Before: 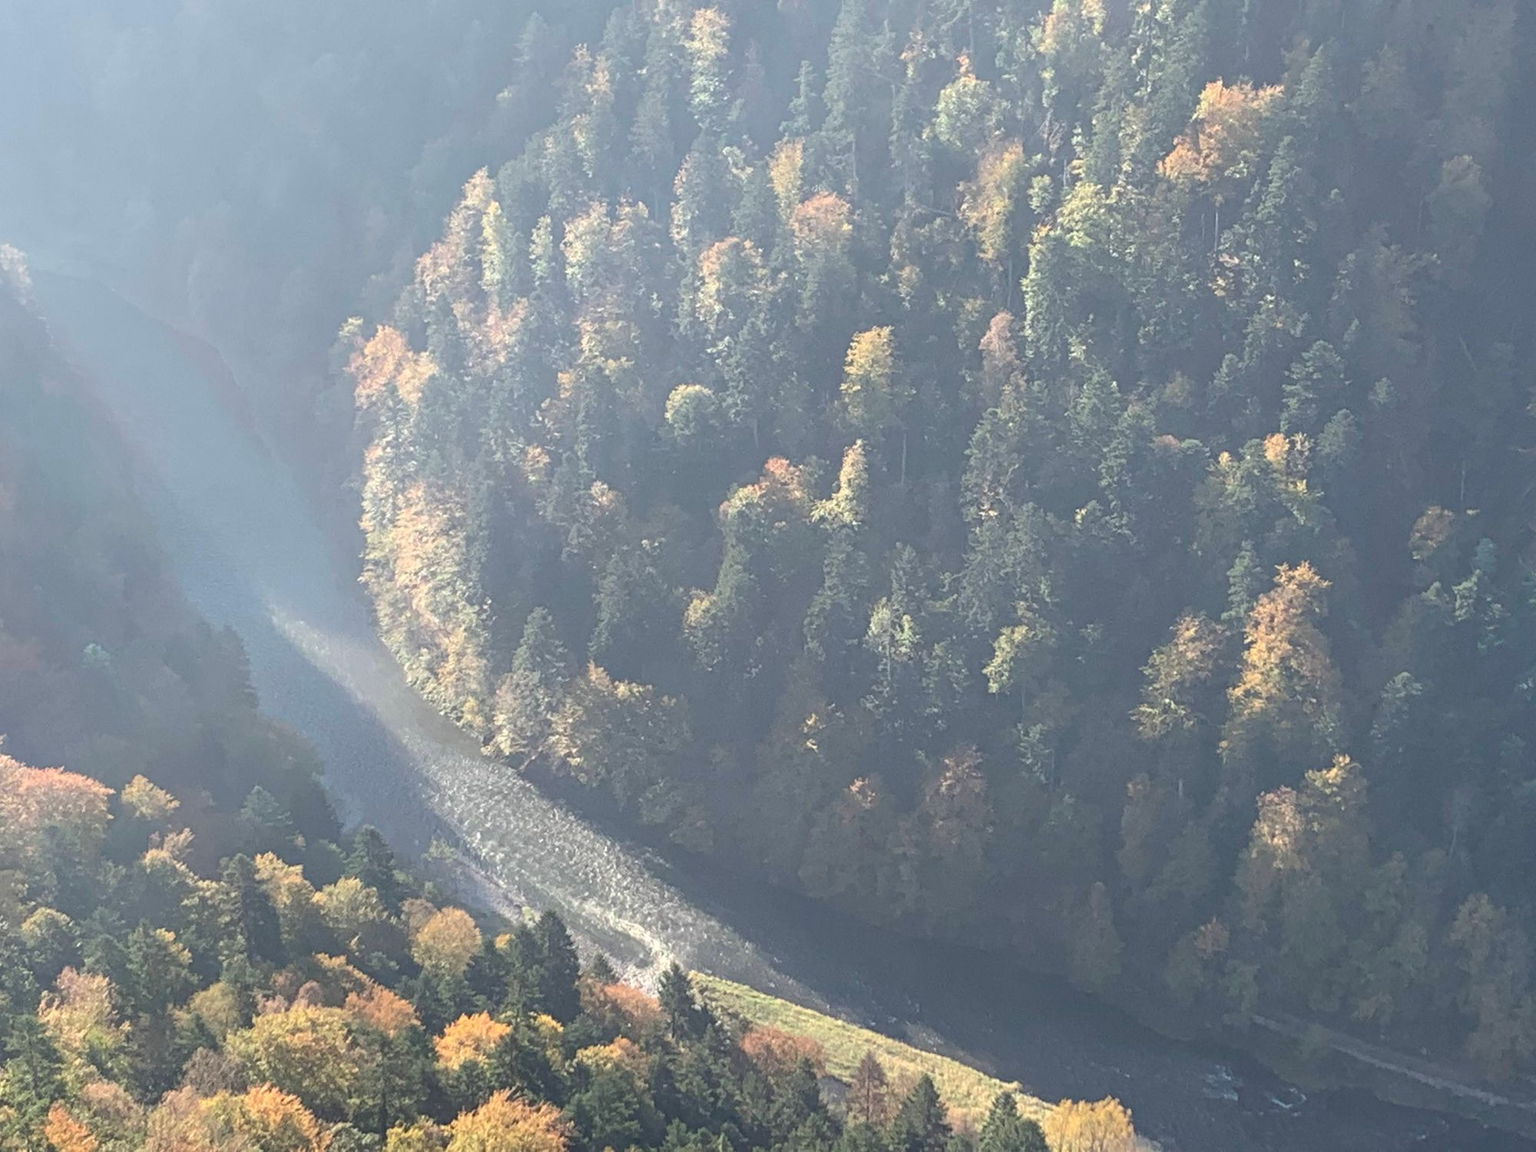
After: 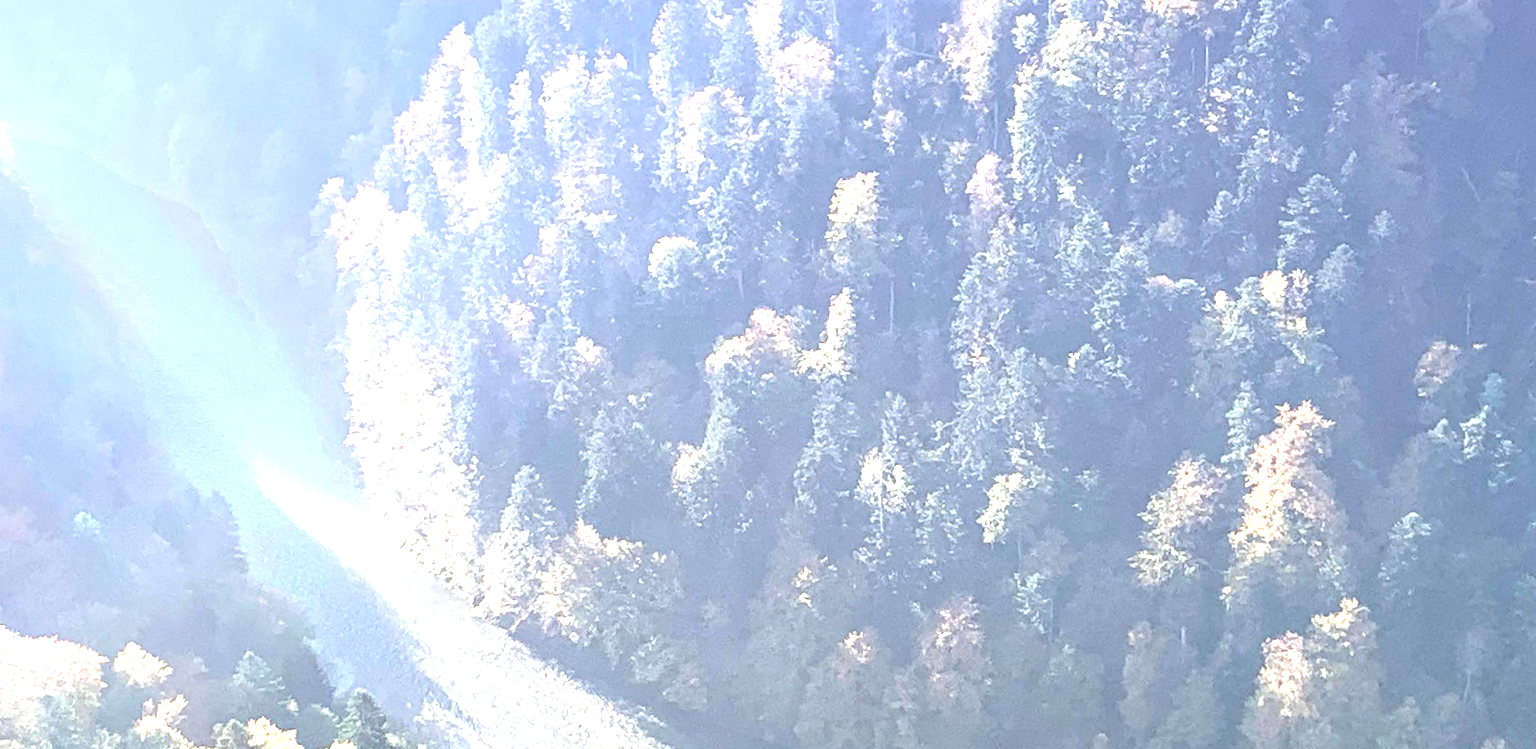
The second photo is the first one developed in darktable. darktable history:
exposure: black level correction 0.001, exposure 1.719 EV, compensate exposure bias true, compensate highlight preservation false
rotate and perspective: rotation -1.32°, lens shift (horizontal) -0.031, crop left 0.015, crop right 0.985, crop top 0.047, crop bottom 0.982
graduated density: hue 238.83°, saturation 50%
local contrast: on, module defaults
crop: top 11.166%, bottom 22.168%
